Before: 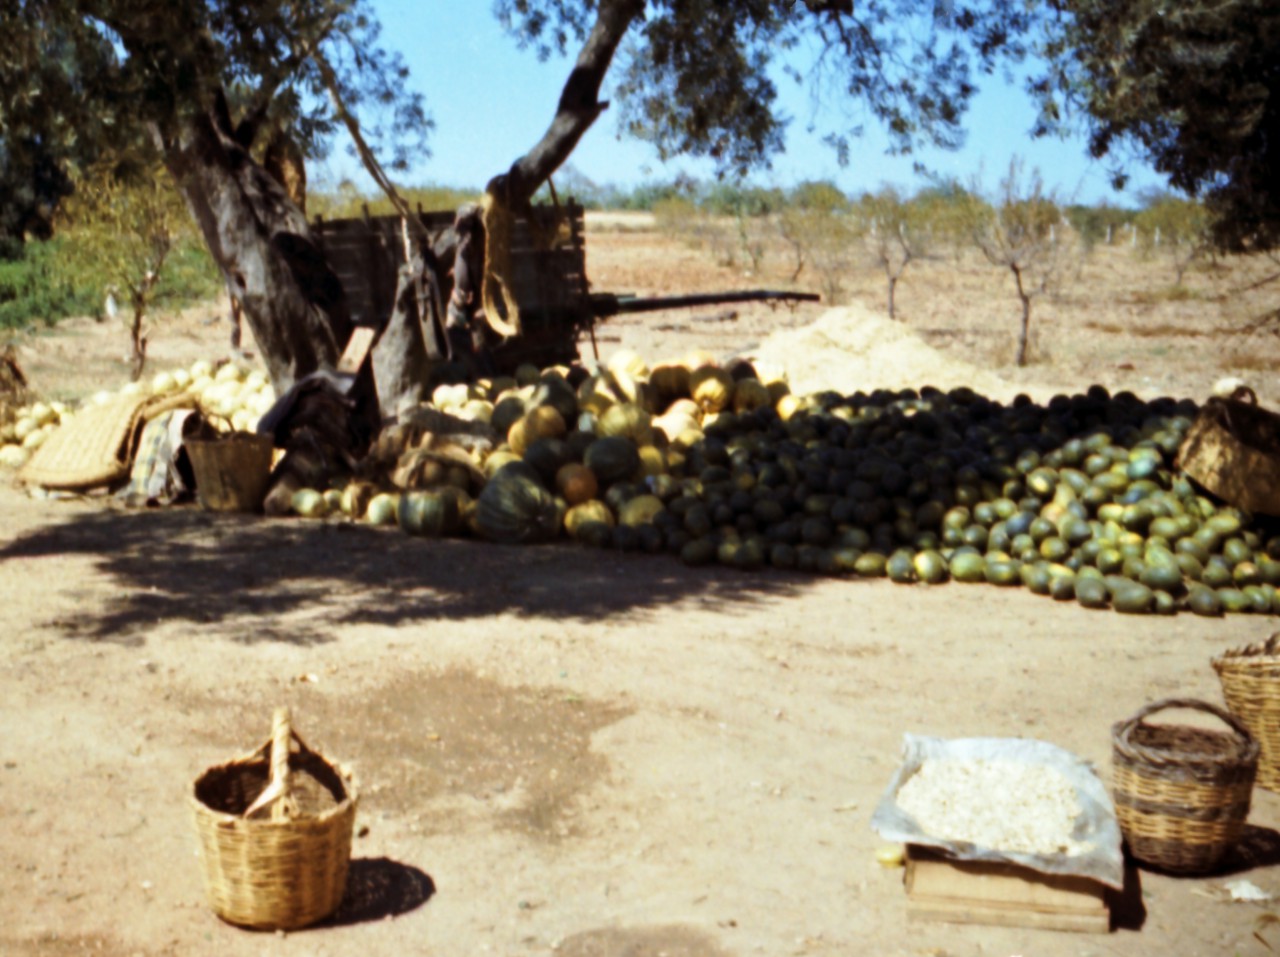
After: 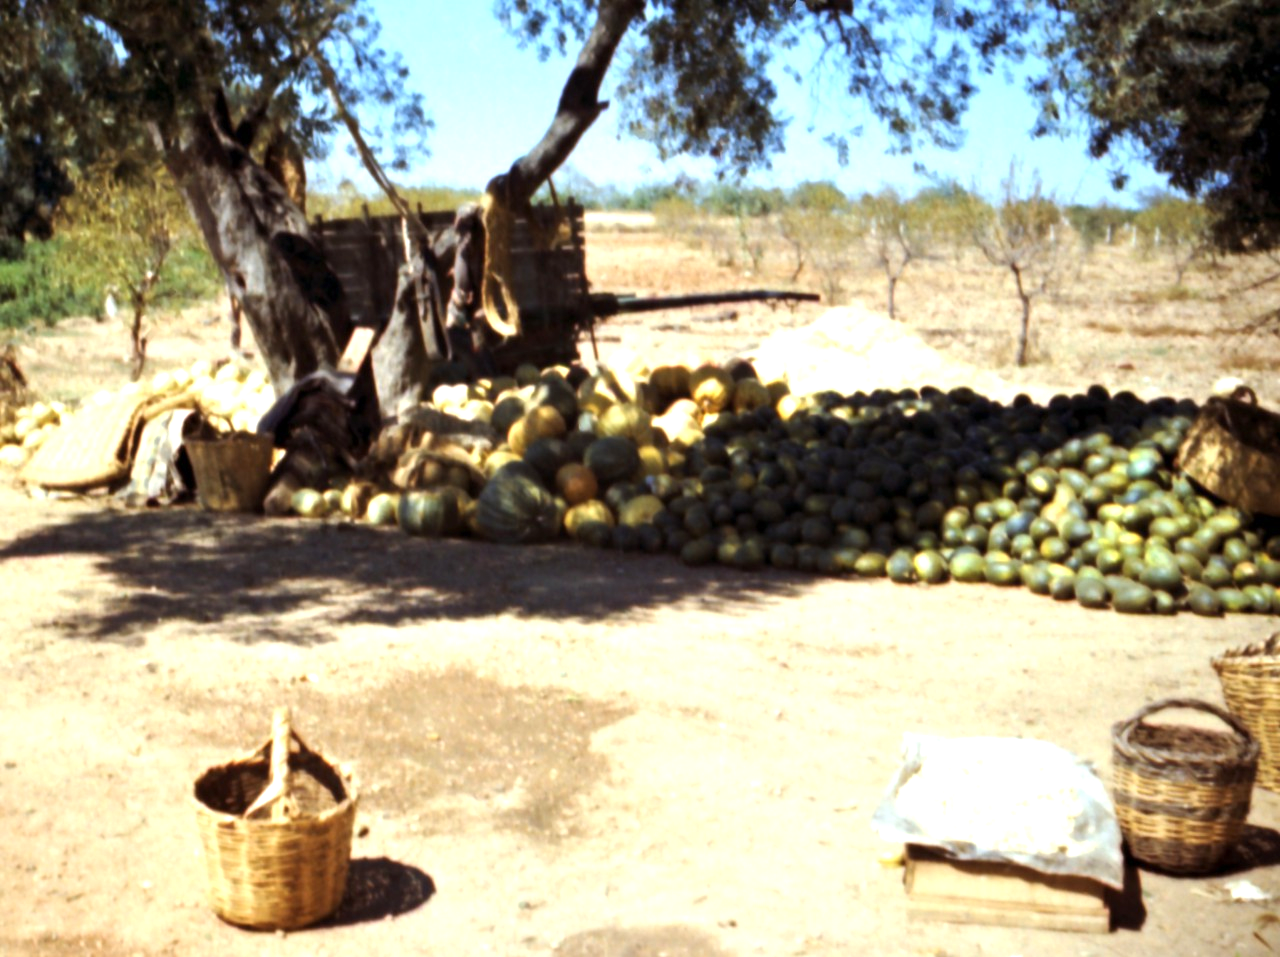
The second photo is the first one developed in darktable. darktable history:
tone equalizer: on, module defaults
exposure: exposure 0.661 EV, compensate highlight preservation false
